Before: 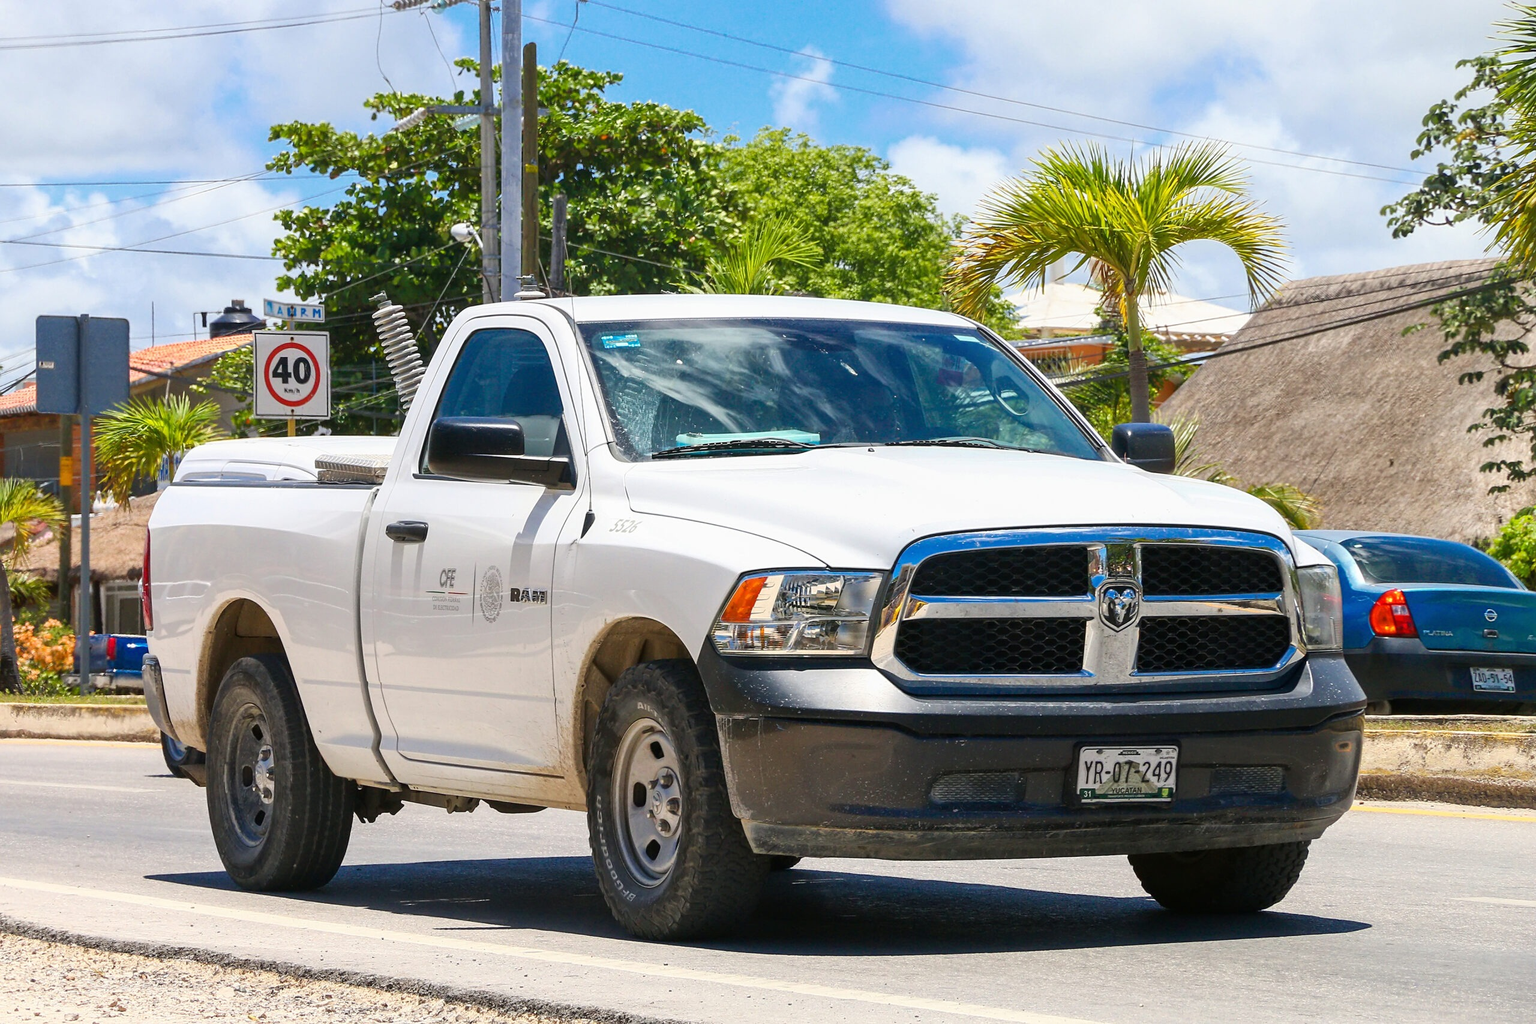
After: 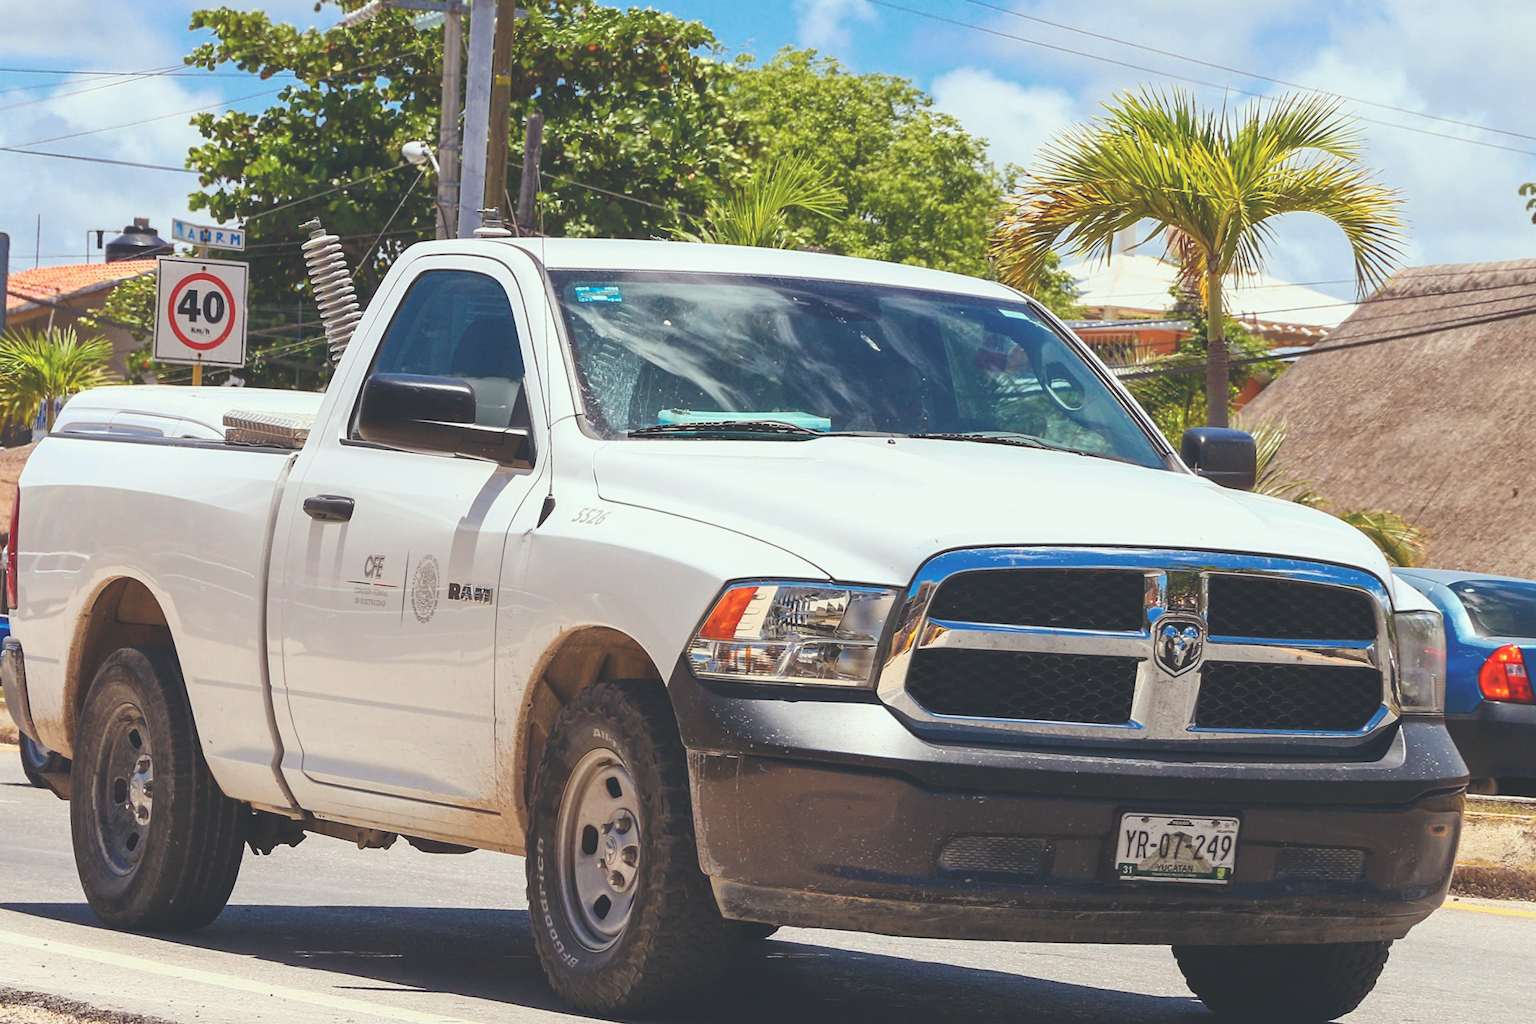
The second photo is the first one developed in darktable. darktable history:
white balance: red 1.127, blue 0.943
crop and rotate: angle -3.27°, left 5.211%, top 5.211%, right 4.607%, bottom 4.607%
exposure: black level correction -0.025, exposure -0.117 EV, compensate highlight preservation false
color balance: lift [1.003, 0.993, 1.001, 1.007], gamma [1.018, 1.072, 0.959, 0.928], gain [0.974, 0.873, 1.031, 1.127]
